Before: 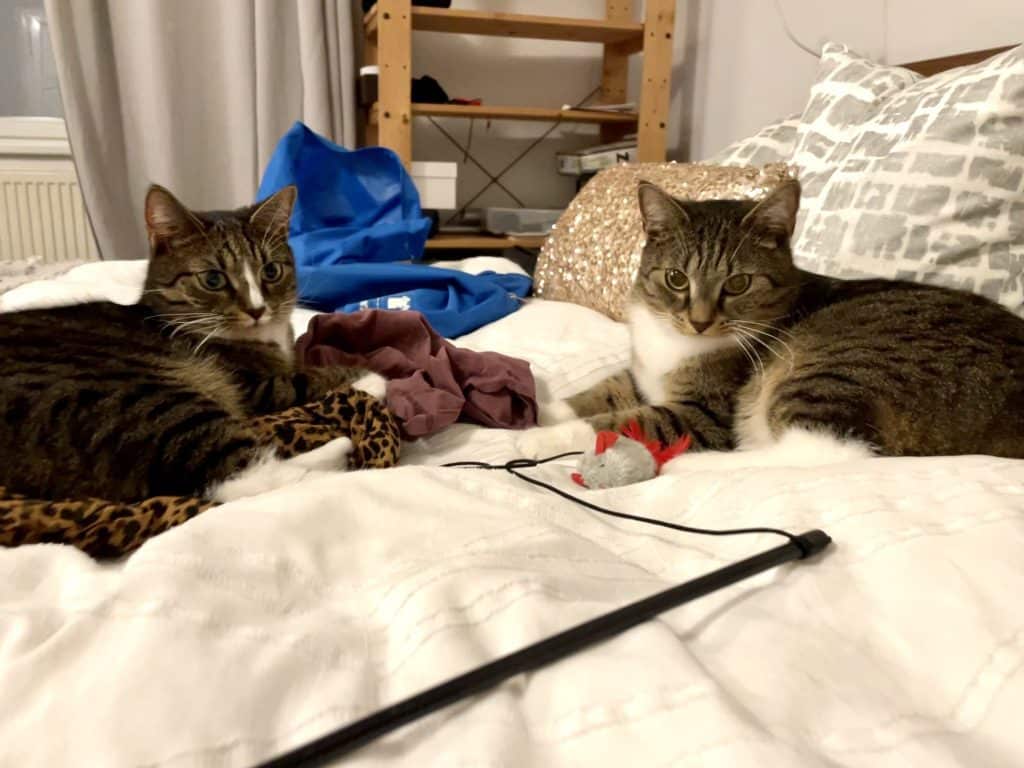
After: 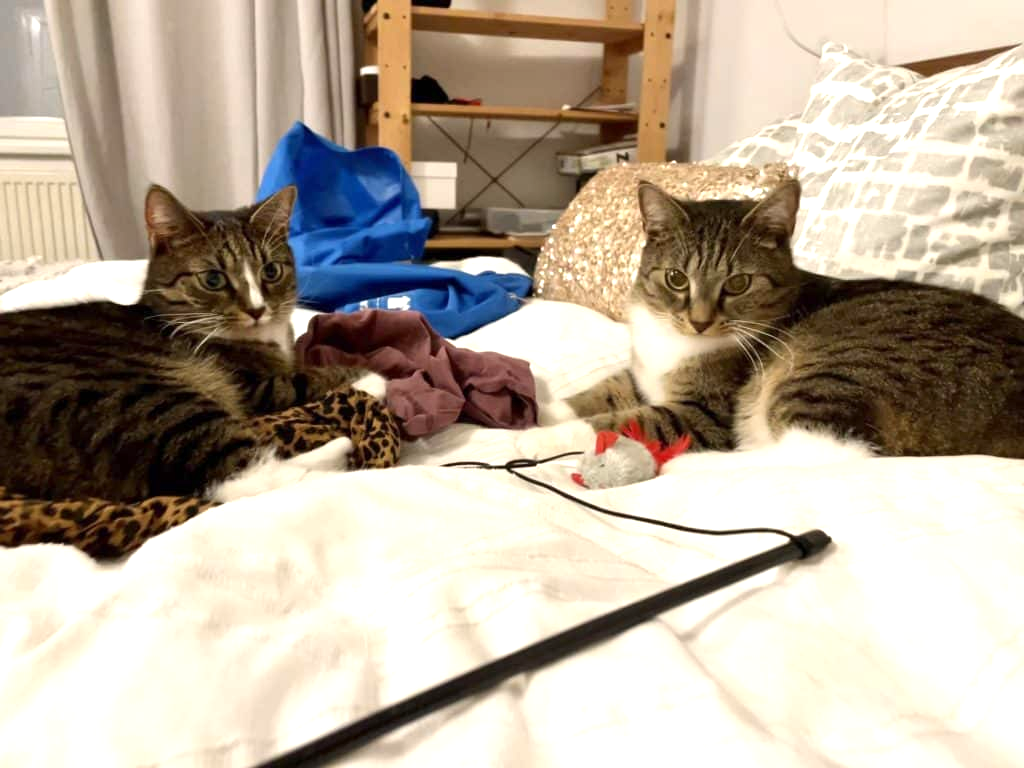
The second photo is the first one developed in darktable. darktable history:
exposure: exposure 0.489 EV, compensate highlight preservation false
